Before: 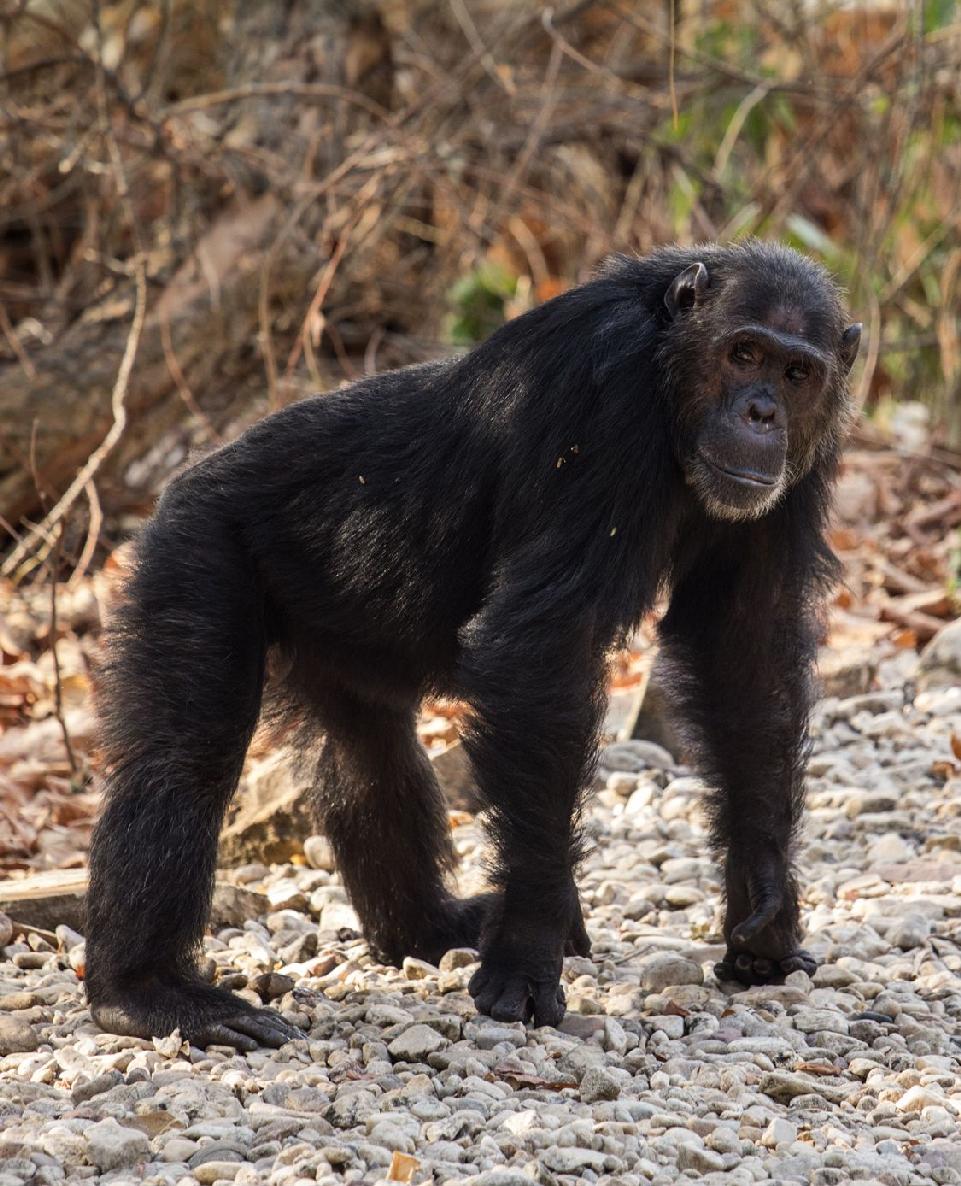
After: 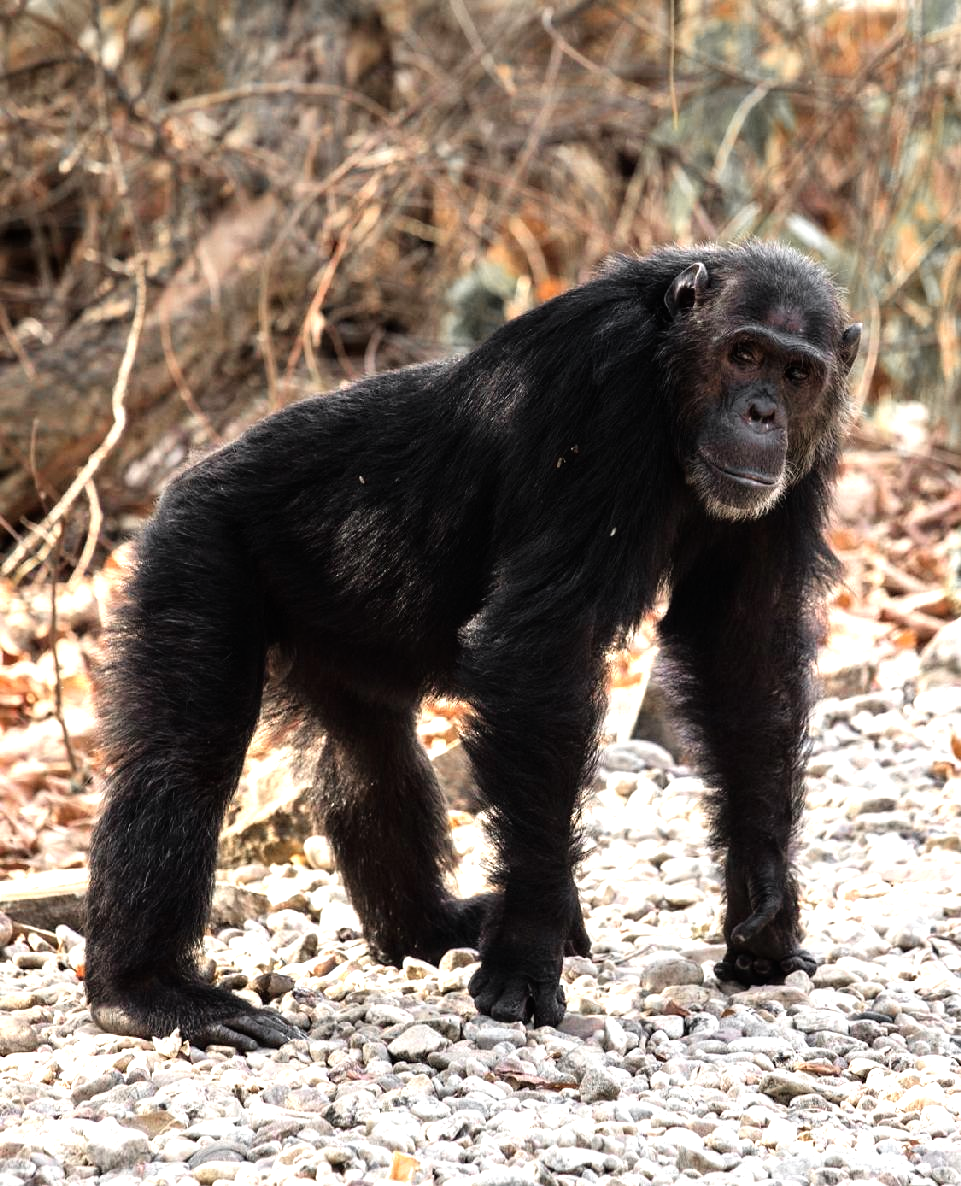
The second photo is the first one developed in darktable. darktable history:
tone equalizer: -8 EV -1.09 EV, -7 EV -1.04 EV, -6 EV -0.905 EV, -5 EV -0.597 EV, -3 EV 0.578 EV, -2 EV 0.846 EV, -1 EV 1 EV, +0 EV 1.07 EV
color zones: curves: ch1 [(0, 0.638) (0.193, 0.442) (0.286, 0.15) (0.429, 0.14) (0.571, 0.142) (0.714, 0.154) (0.857, 0.175) (1, 0.638)]
